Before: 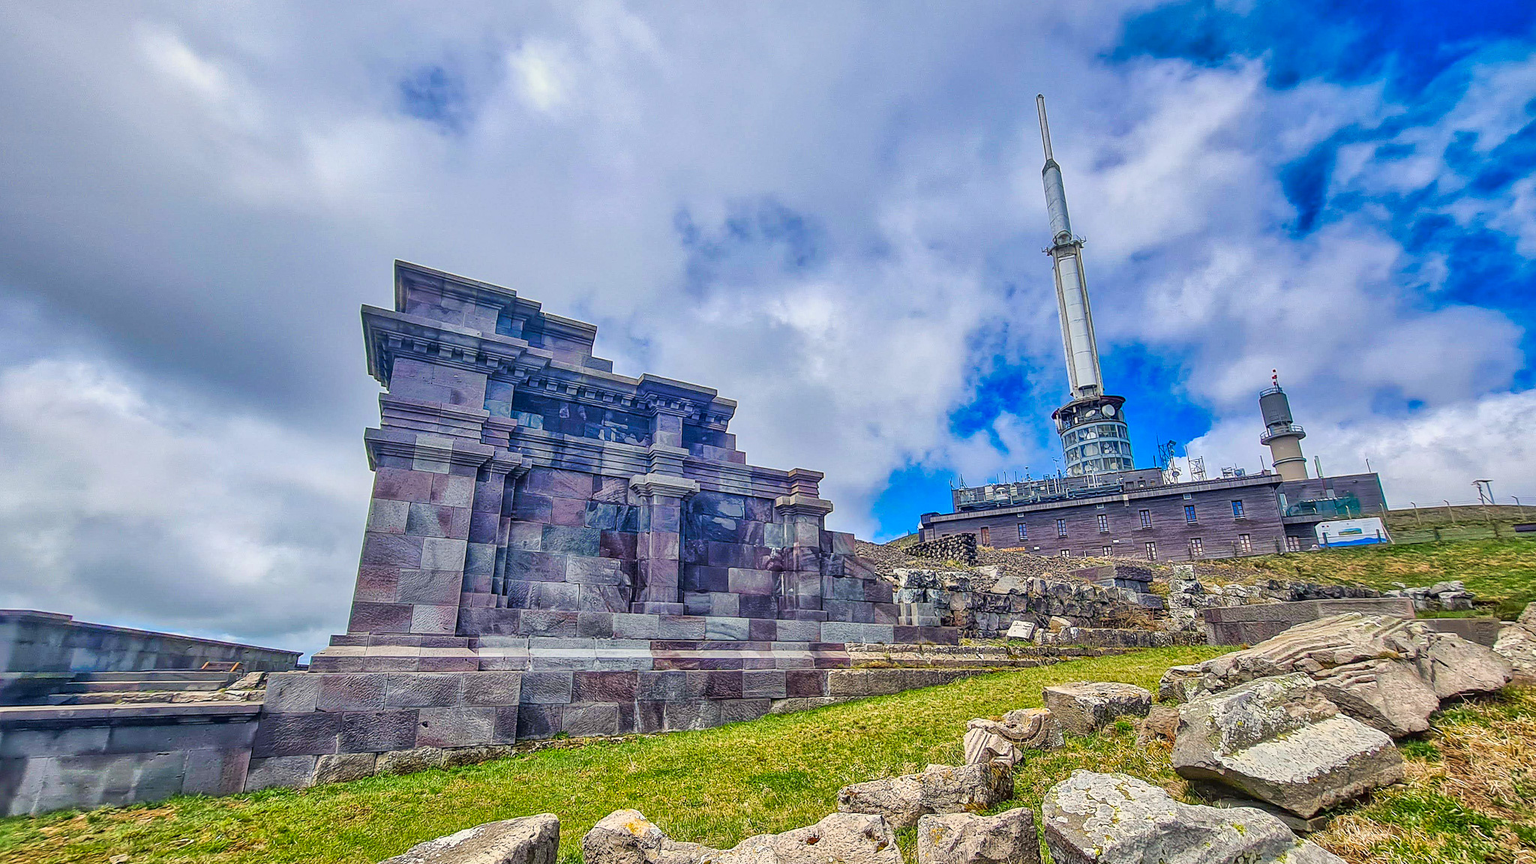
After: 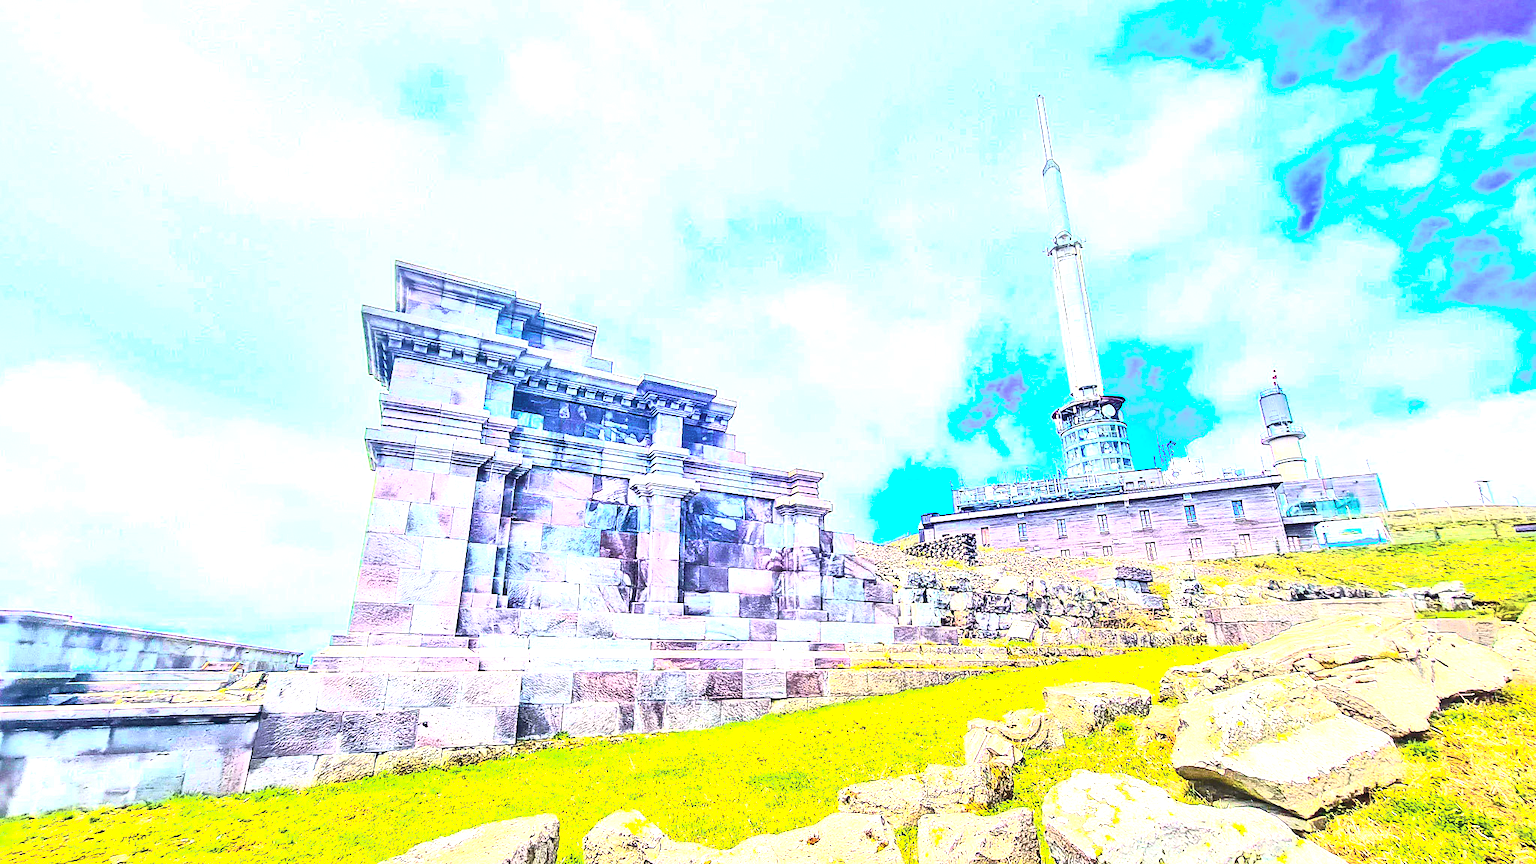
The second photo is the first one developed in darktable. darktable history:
contrast brightness saturation: contrast 0.447, brightness 0.556, saturation -0.207
color balance rgb: linear chroma grading › global chroma 8.942%, perceptual saturation grading › global saturation 20%, perceptual saturation grading › highlights -25.529%, perceptual saturation grading › shadows 25.176%, perceptual brilliance grading › global brilliance 34.551%, perceptual brilliance grading › highlights 49.291%, perceptual brilliance grading › mid-tones 59.869%, perceptual brilliance grading › shadows 34.775%, global vibrance 10.912%
